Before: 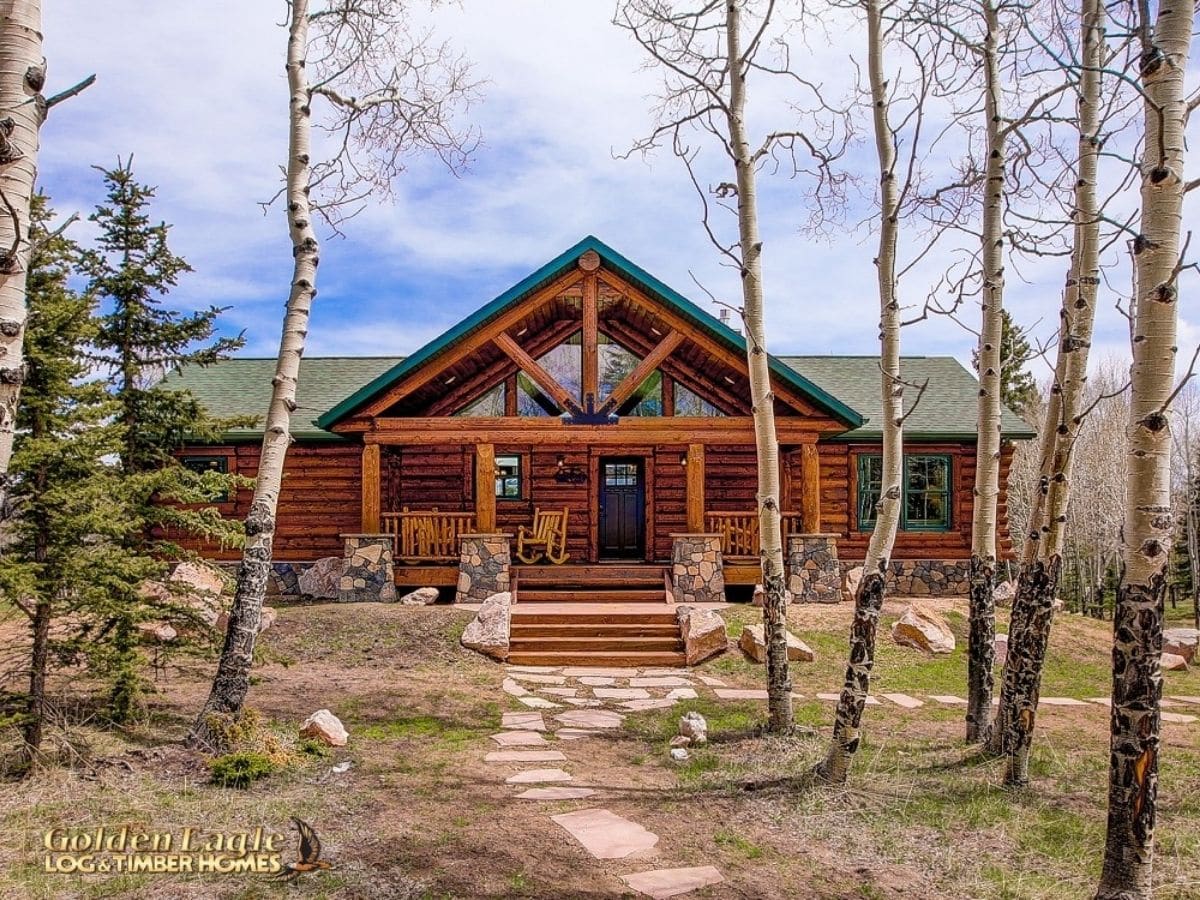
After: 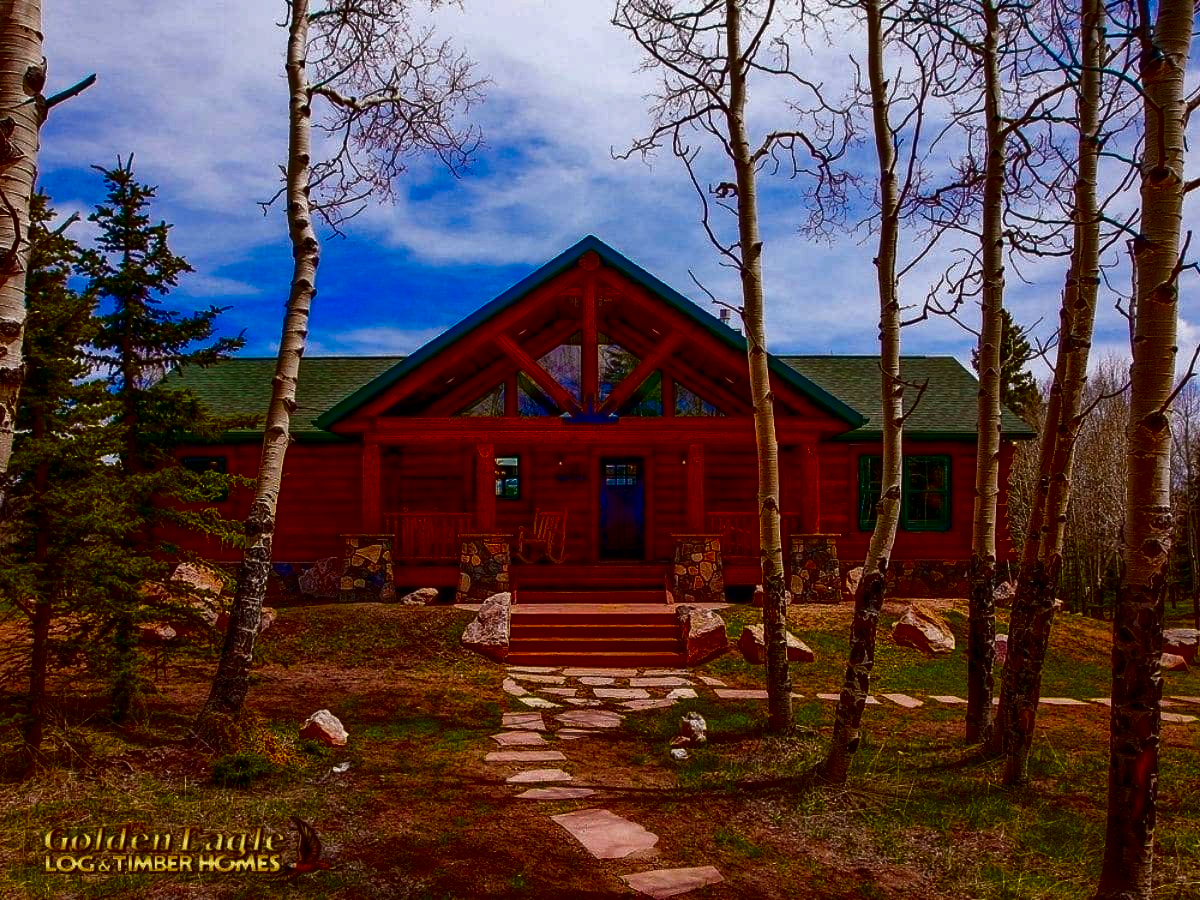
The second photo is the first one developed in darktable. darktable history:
contrast brightness saturation: brightness -0.99, saturation 0.988
